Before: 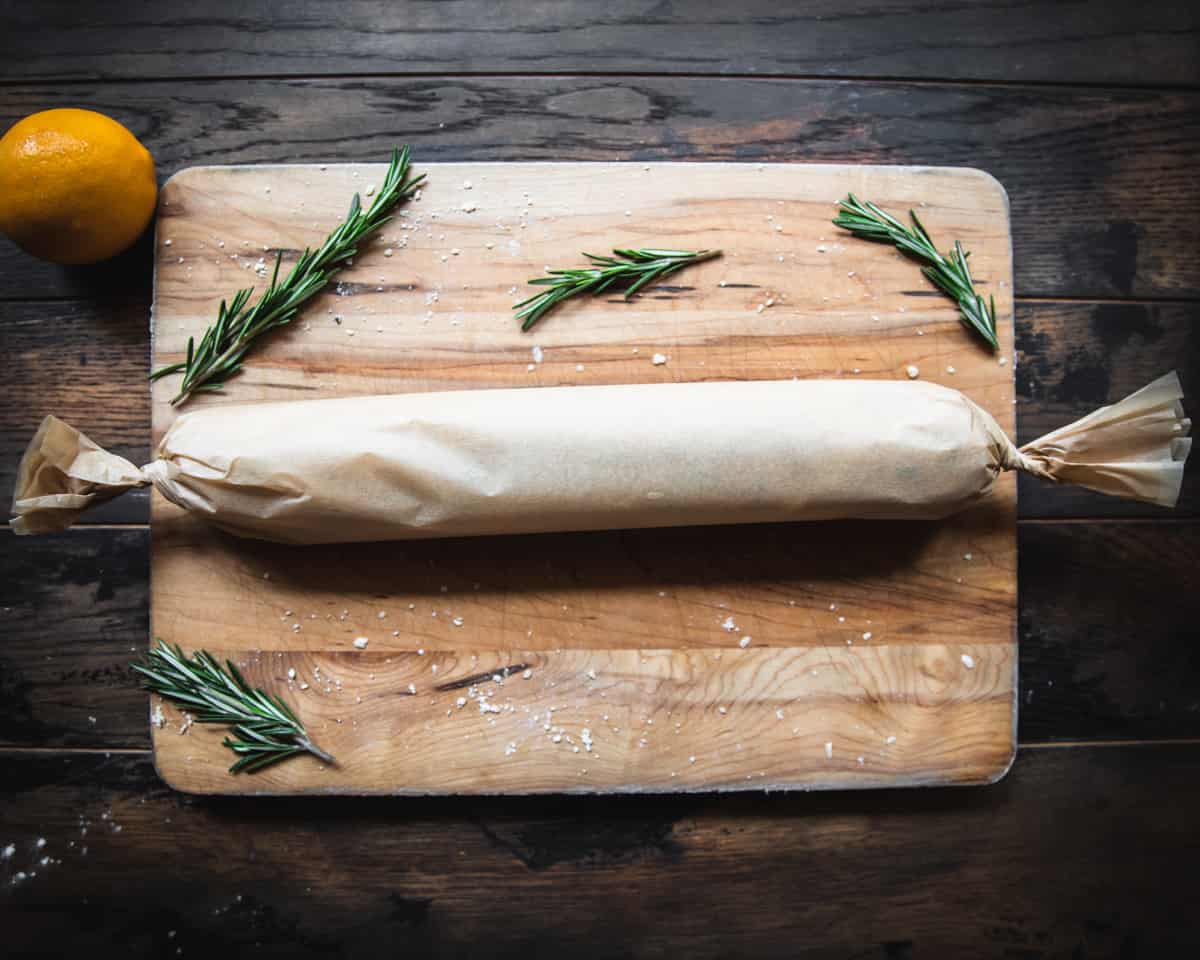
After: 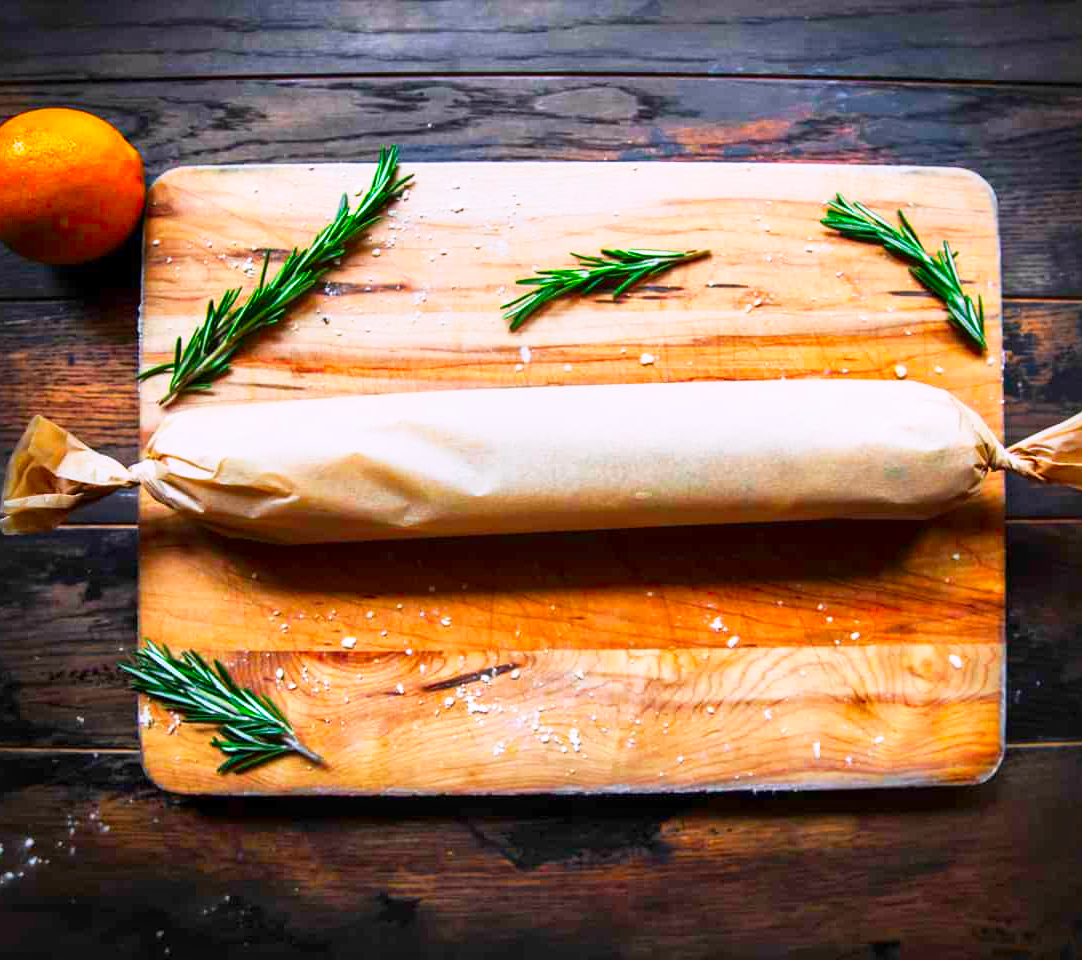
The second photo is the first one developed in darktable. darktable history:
crop and rotate: left 1.035%, right 8.788%
color correction: highlights a* 1.65, highlights b* -1.8, saturation 2.45
local contrast: mode bilateral grid, contrast 24, coarseness 60, detail 152%, midtone range 0.2
base curve: curves: ch0 [(0, 0) (0.088, 0.125) (0.176, 0.251) (0.354, 0.501) (0.613, 0.749) (1, 0.877)], preserve colors none
